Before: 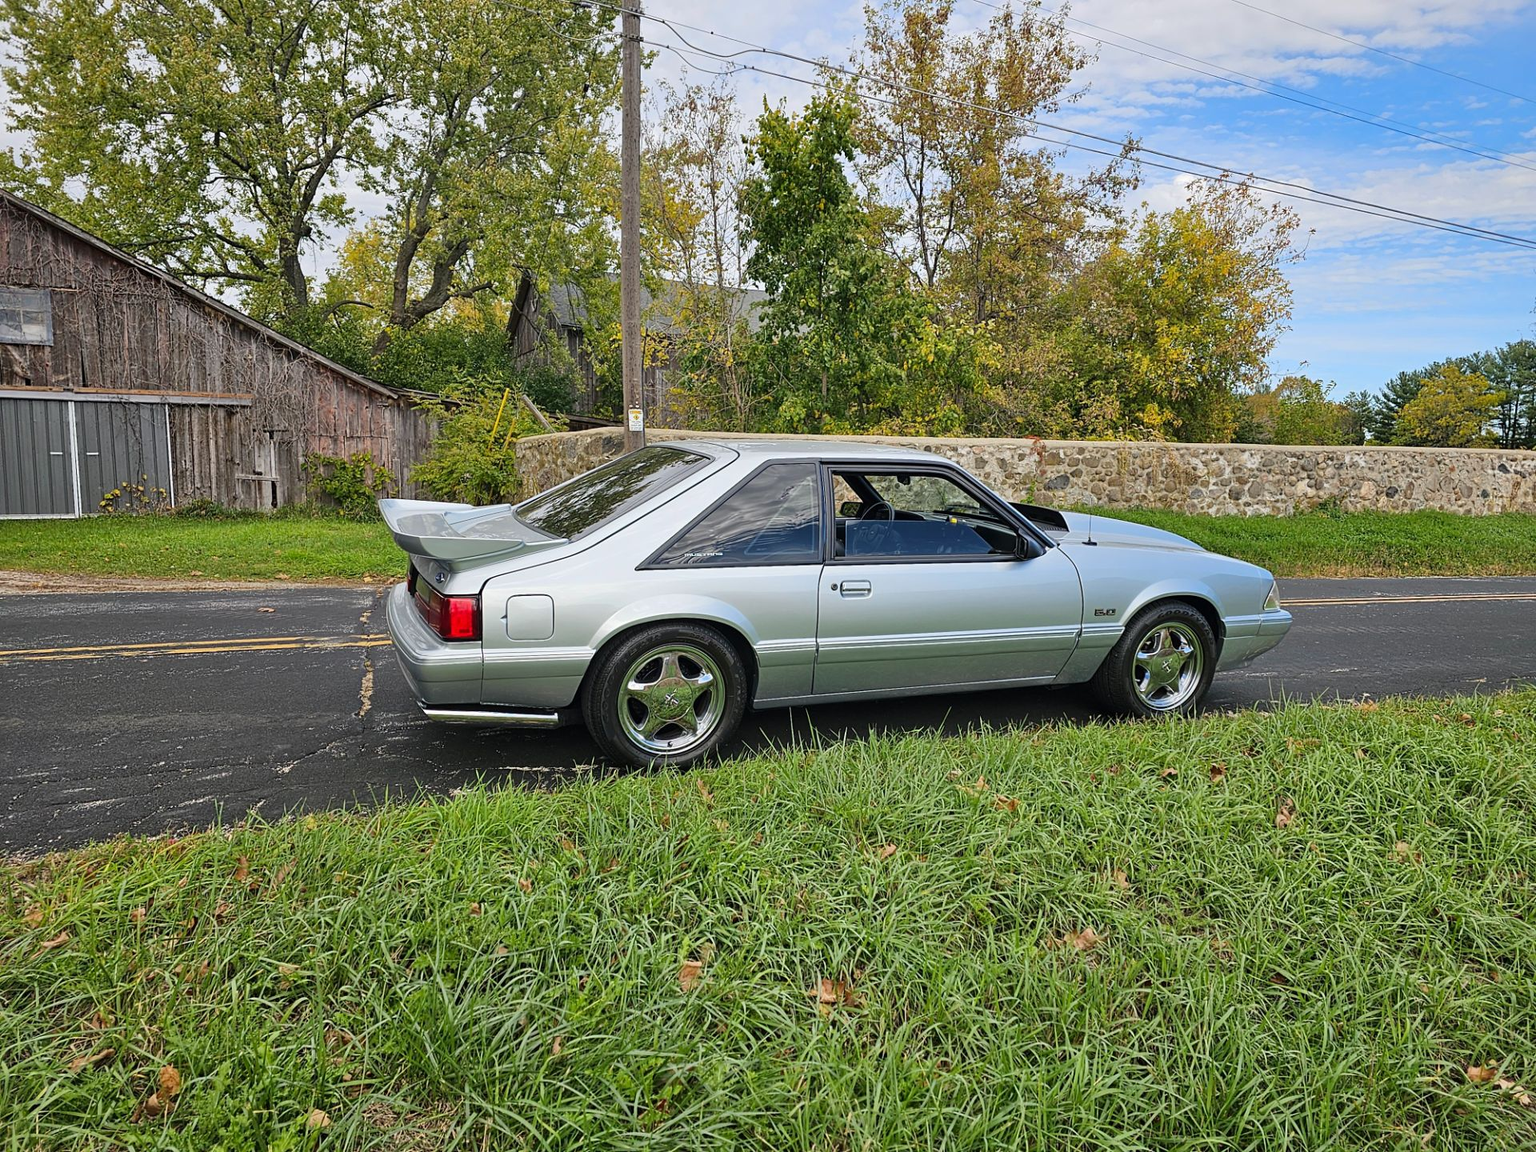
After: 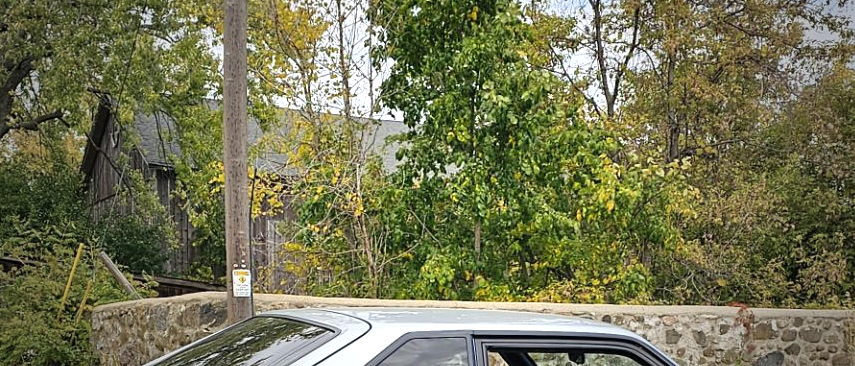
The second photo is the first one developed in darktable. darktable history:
exposure: black level correction 0, exposure 0.499 EV, compensate highlight preservation false
vignetting: fall-off start 34.65%, fall-off radius 64.53%, brightness -0.576, saturation -0.262, center (0, 0.007), width/height ratio 0.956
crop: left 28.827%, top 16.834%, right 26.641%, bottom 57.726%
